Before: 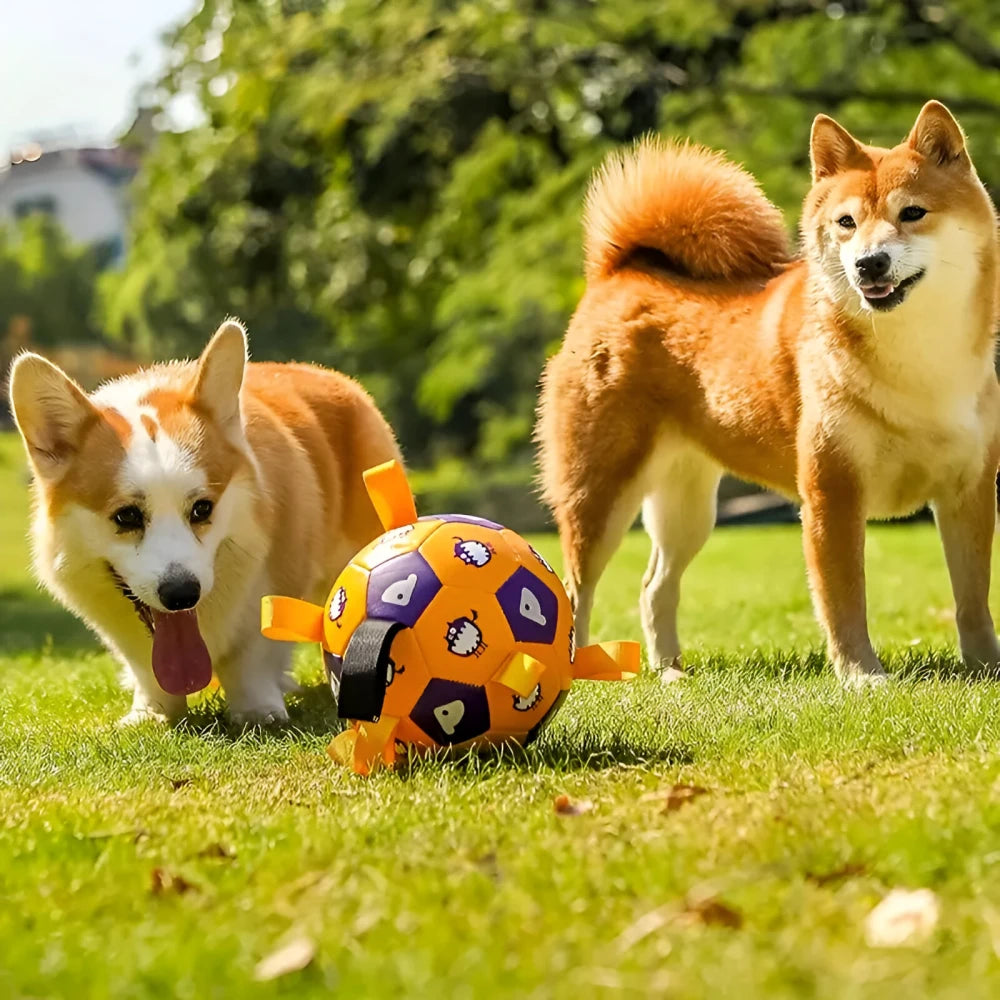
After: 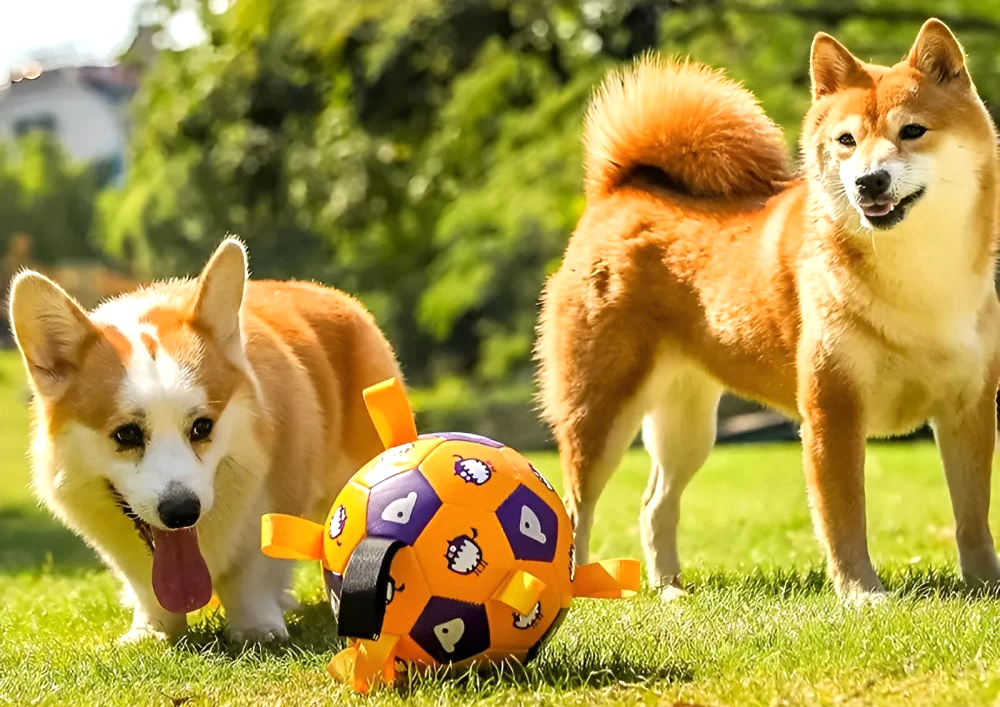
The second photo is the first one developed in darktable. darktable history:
crop and rotate: top 8.293%, bottom 20.996%
exposure: black level correction 0, exposure 0.3 EV, compensate highlight preservation false
